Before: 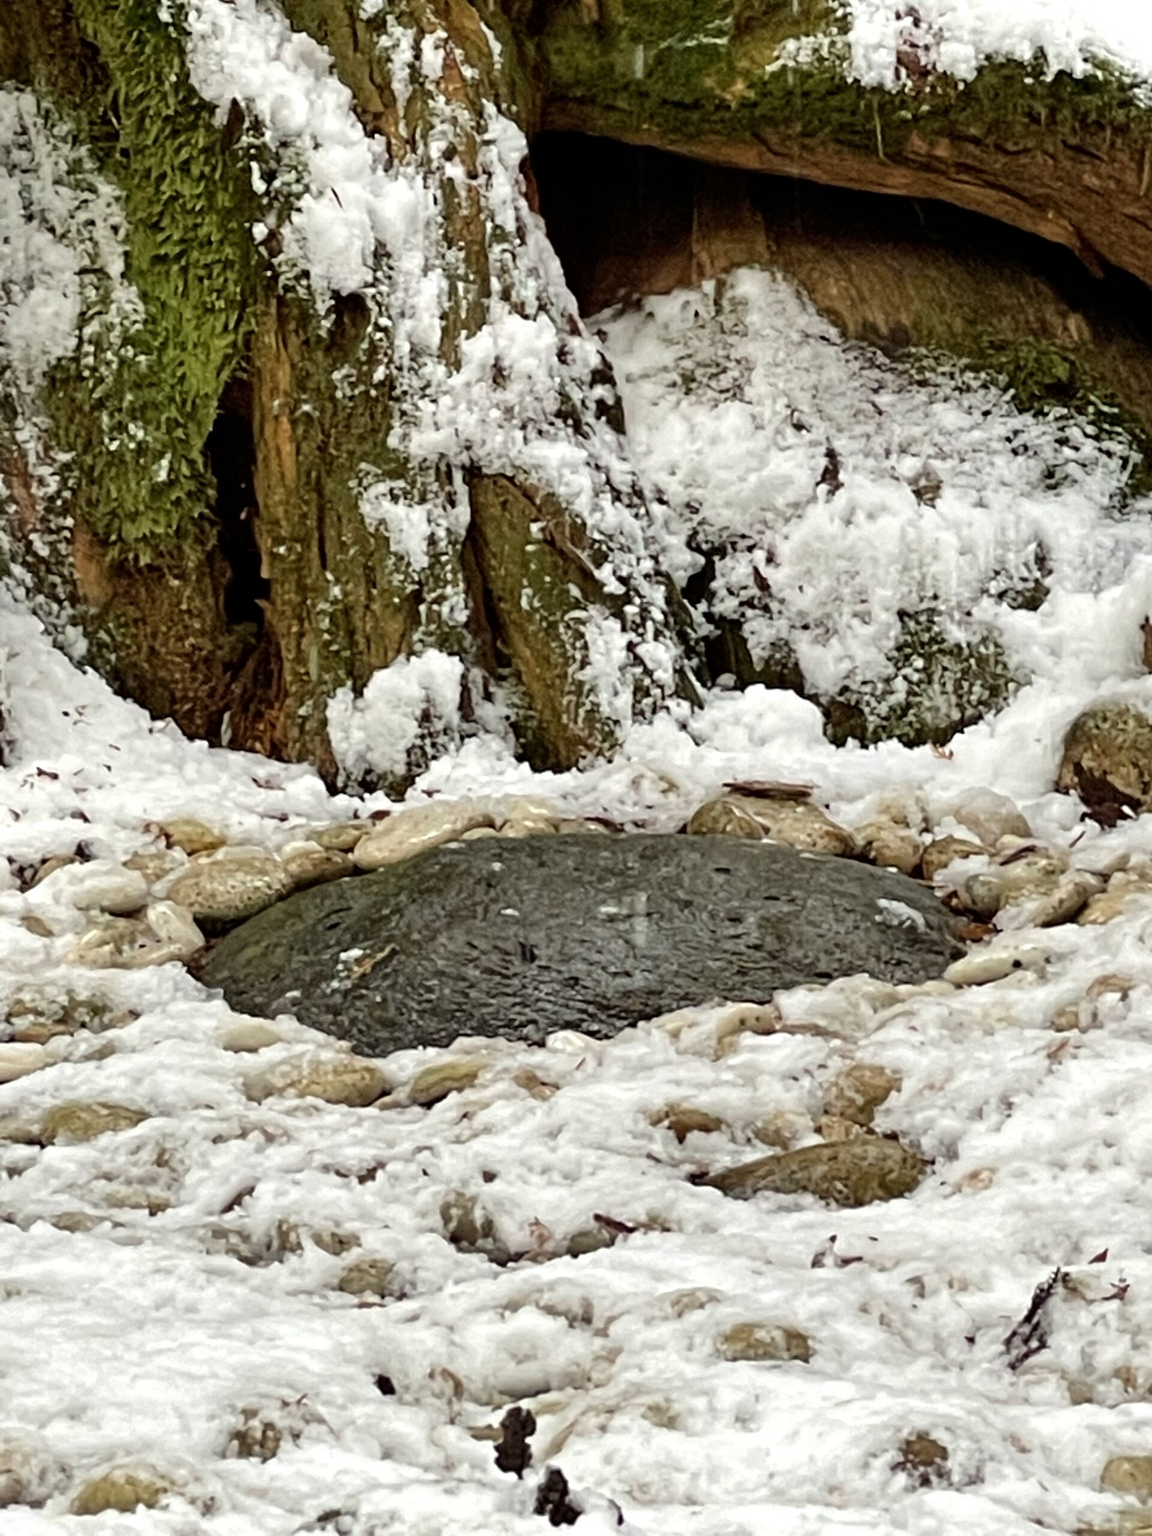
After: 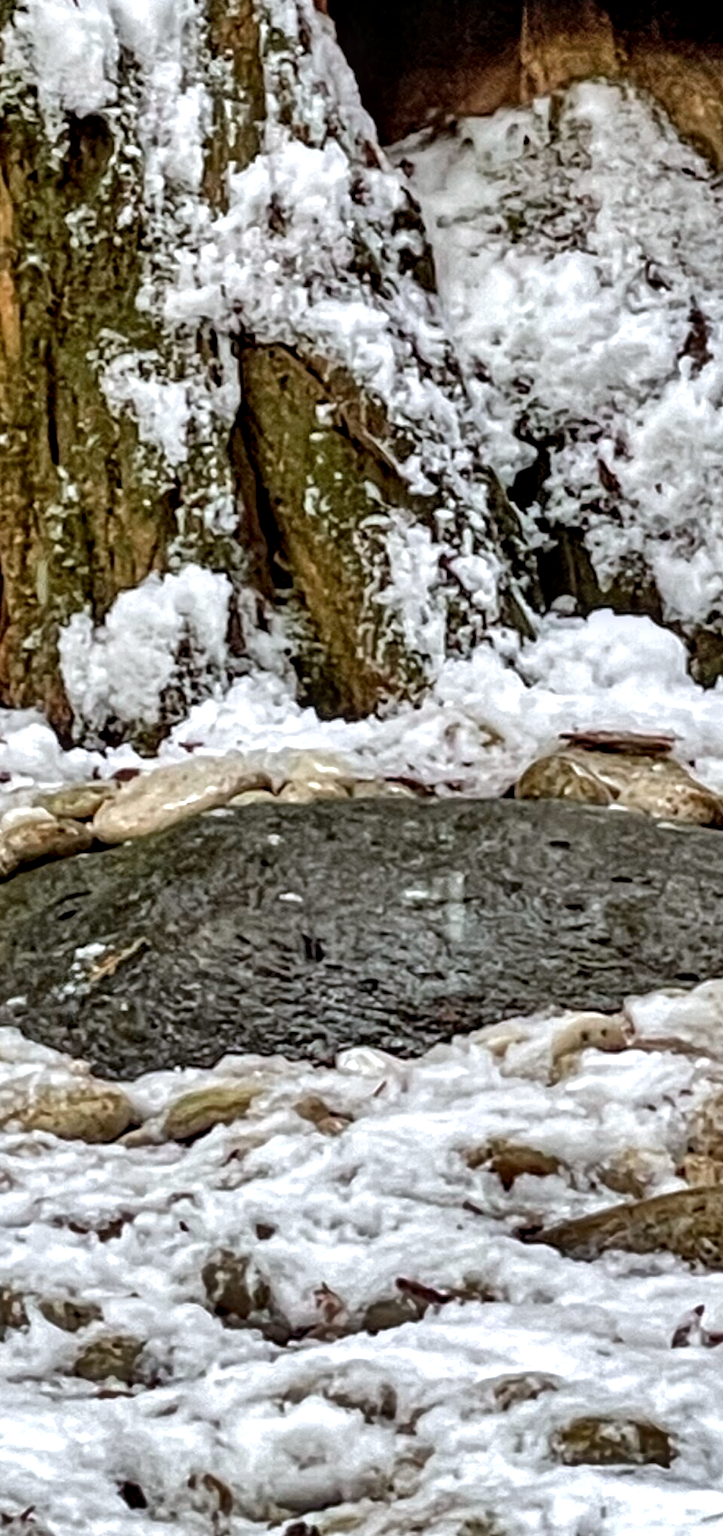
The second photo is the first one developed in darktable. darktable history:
crop and rotate: angle 0.017°, left 24.323%, top 13.219%, right 26.009%, bottom 7.67%
local contrast: highlights 20%, detail 150%
shadows and highlights: white point adjustment 0.994, soften with gaussian
color calibration: illuminant as shot in camera, x 0.358, y 0.373, temperature 4628.91 K
